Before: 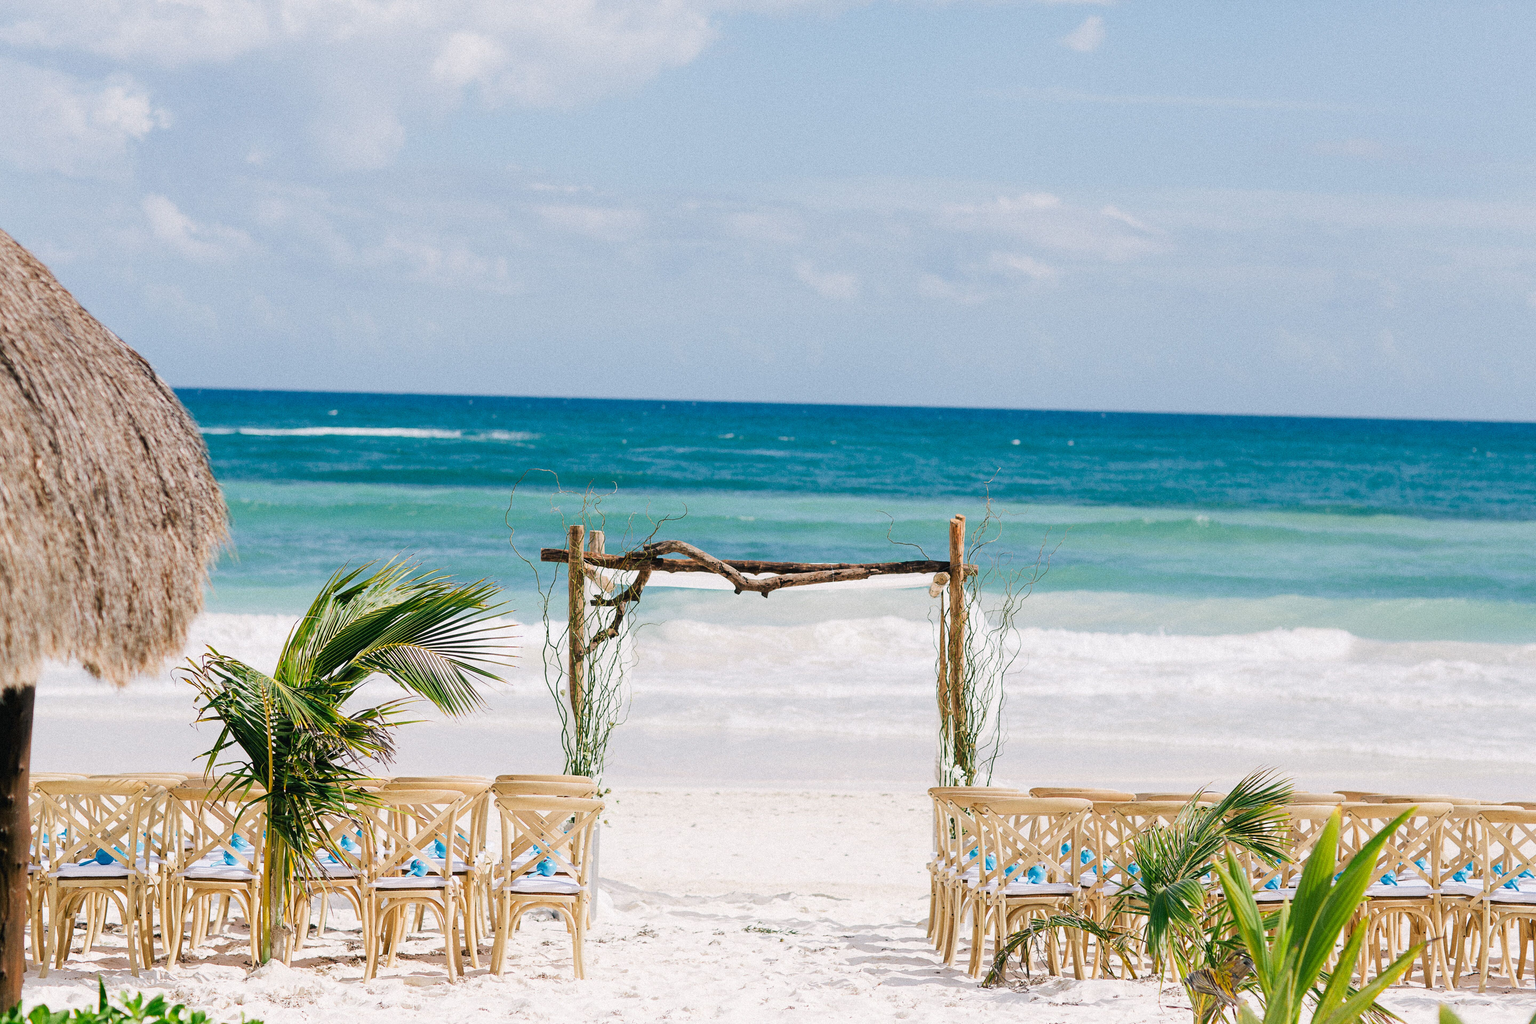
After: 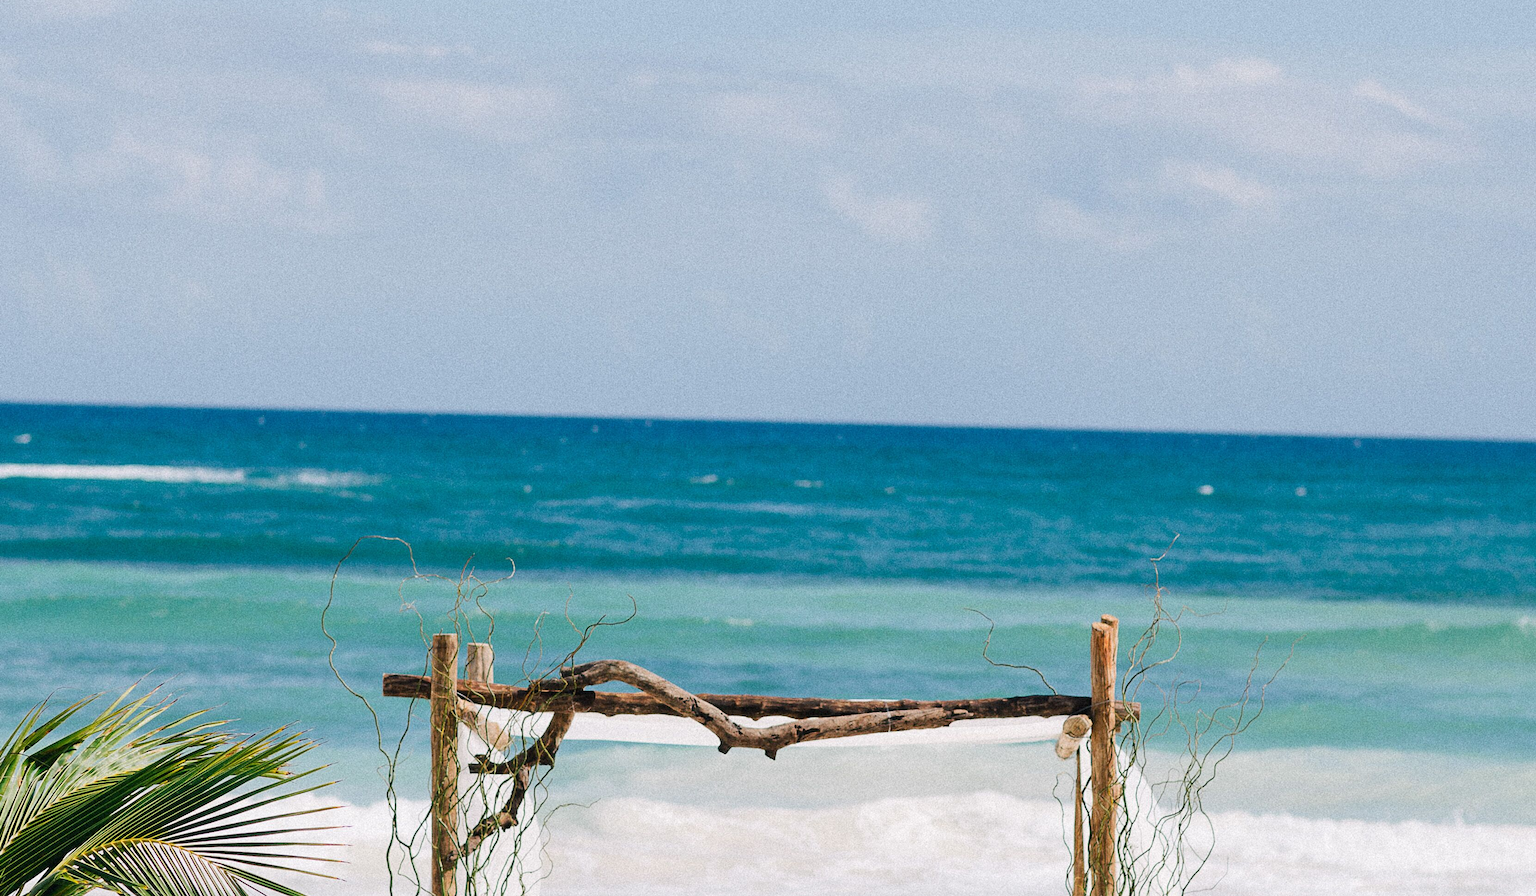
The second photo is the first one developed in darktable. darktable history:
crop: left 20.834%, top 15.595%, right 21.424%, bottom 33.842%
